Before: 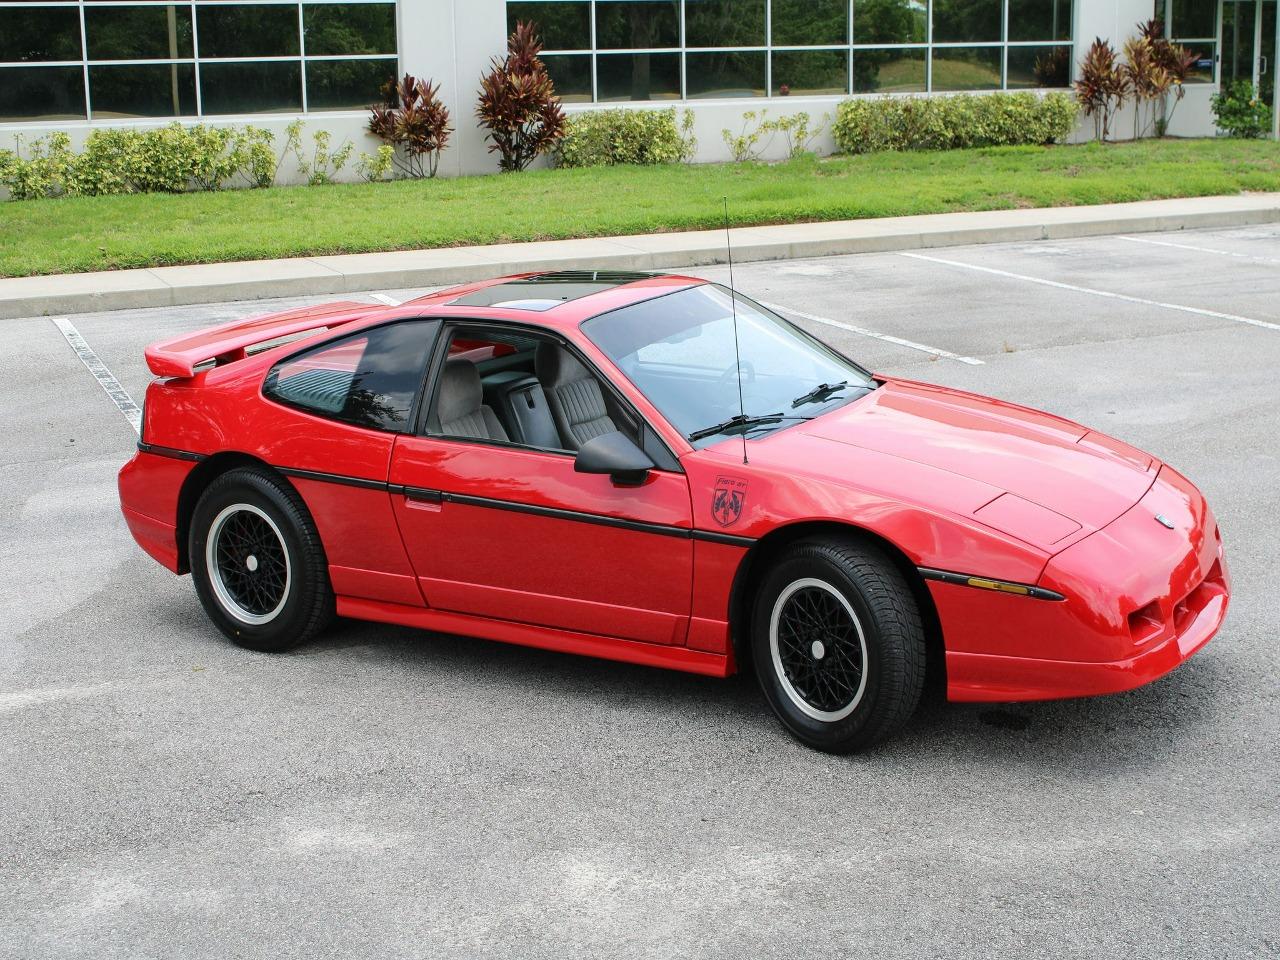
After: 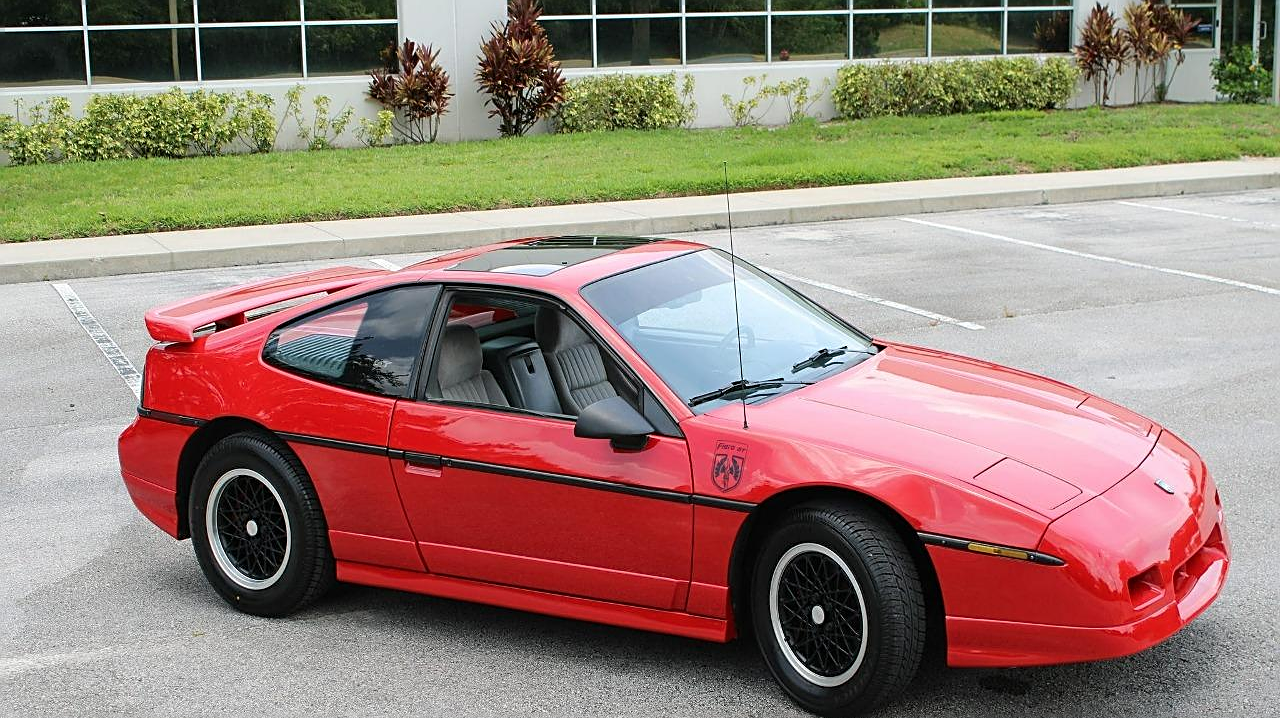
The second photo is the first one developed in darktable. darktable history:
crop: top 3.719%, bottom 21.452%
sharpen: on, module defaults
